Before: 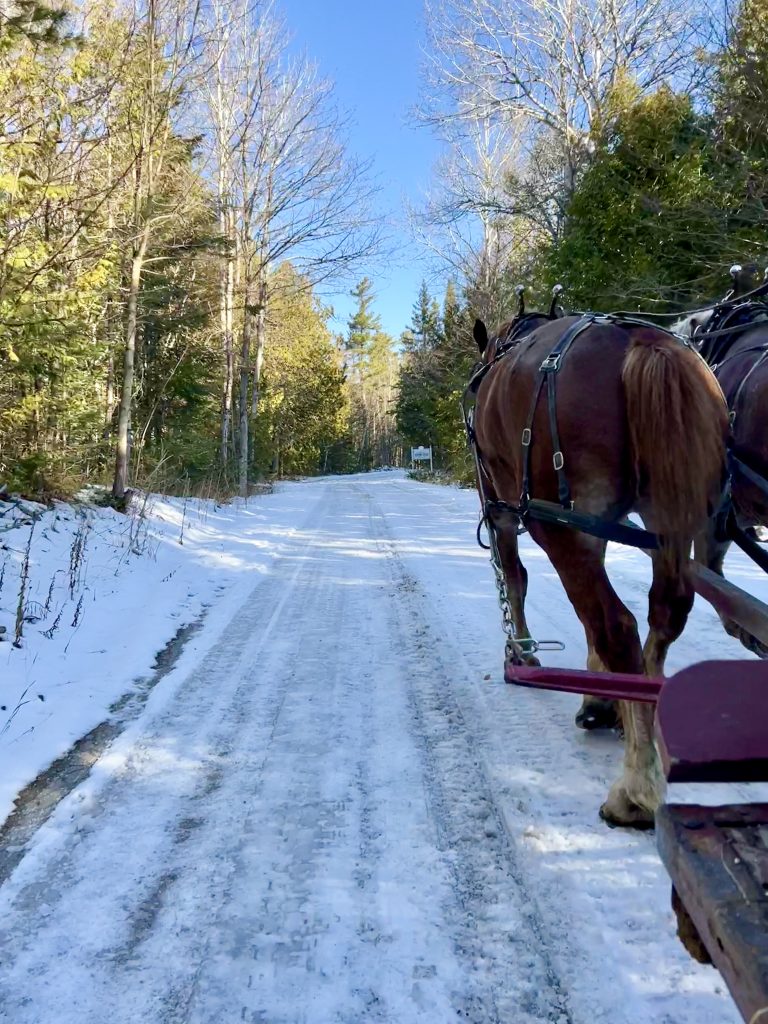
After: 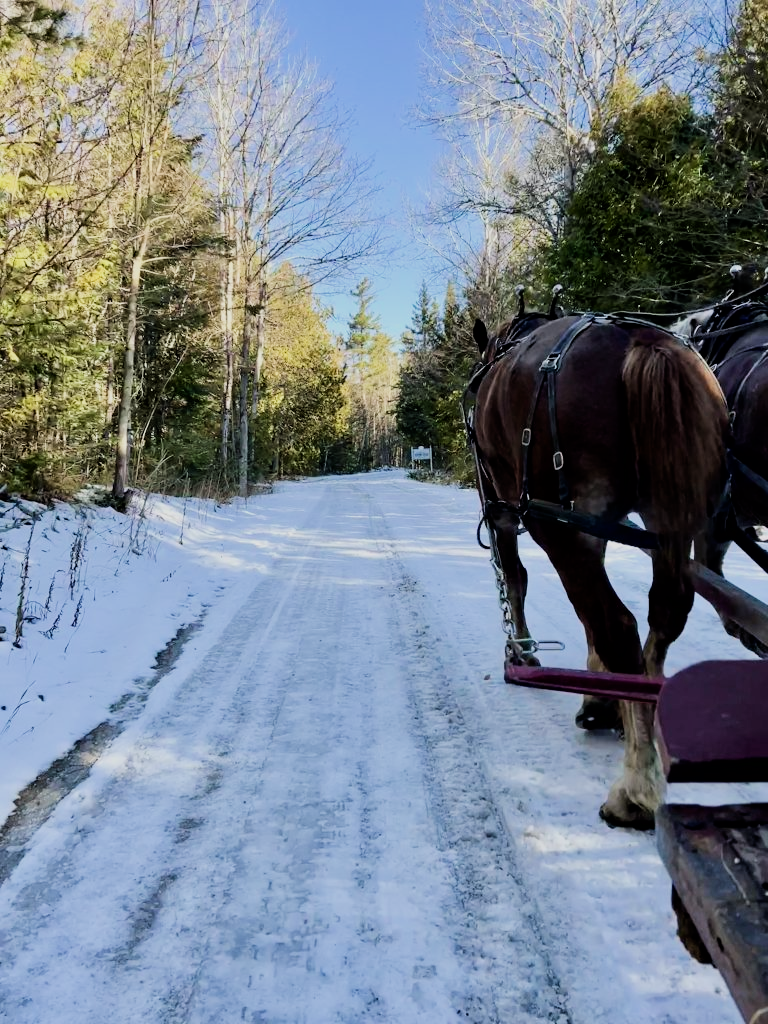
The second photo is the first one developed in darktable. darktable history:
filmic rgb: black relative exposure -7.65 EV, white relative exposure 4.56 EV, hardness 3.61, contrast 1.241
